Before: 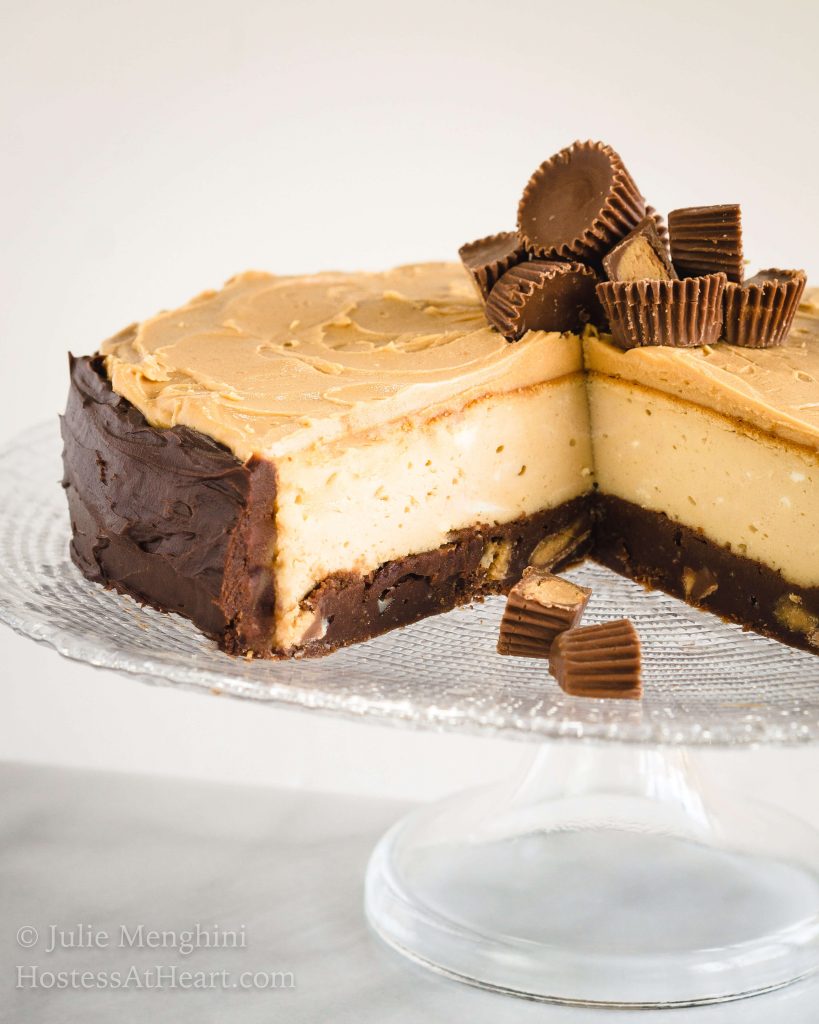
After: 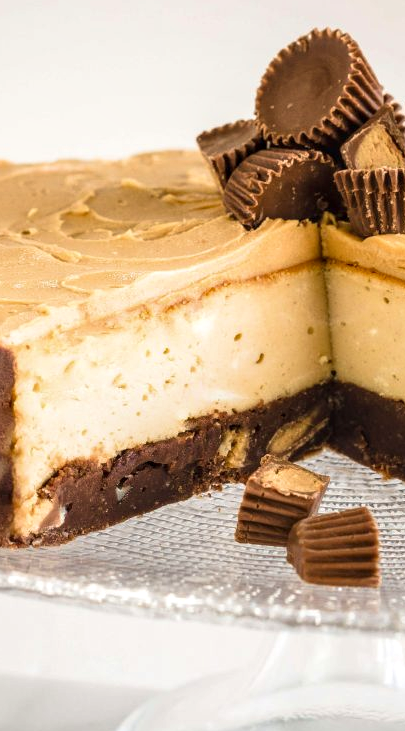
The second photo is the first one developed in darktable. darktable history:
local contrast: detail 130%
crop: left 32.075%, top 10.976%, right 18.355%, bottom 17.596%
velvia: strength 17%
